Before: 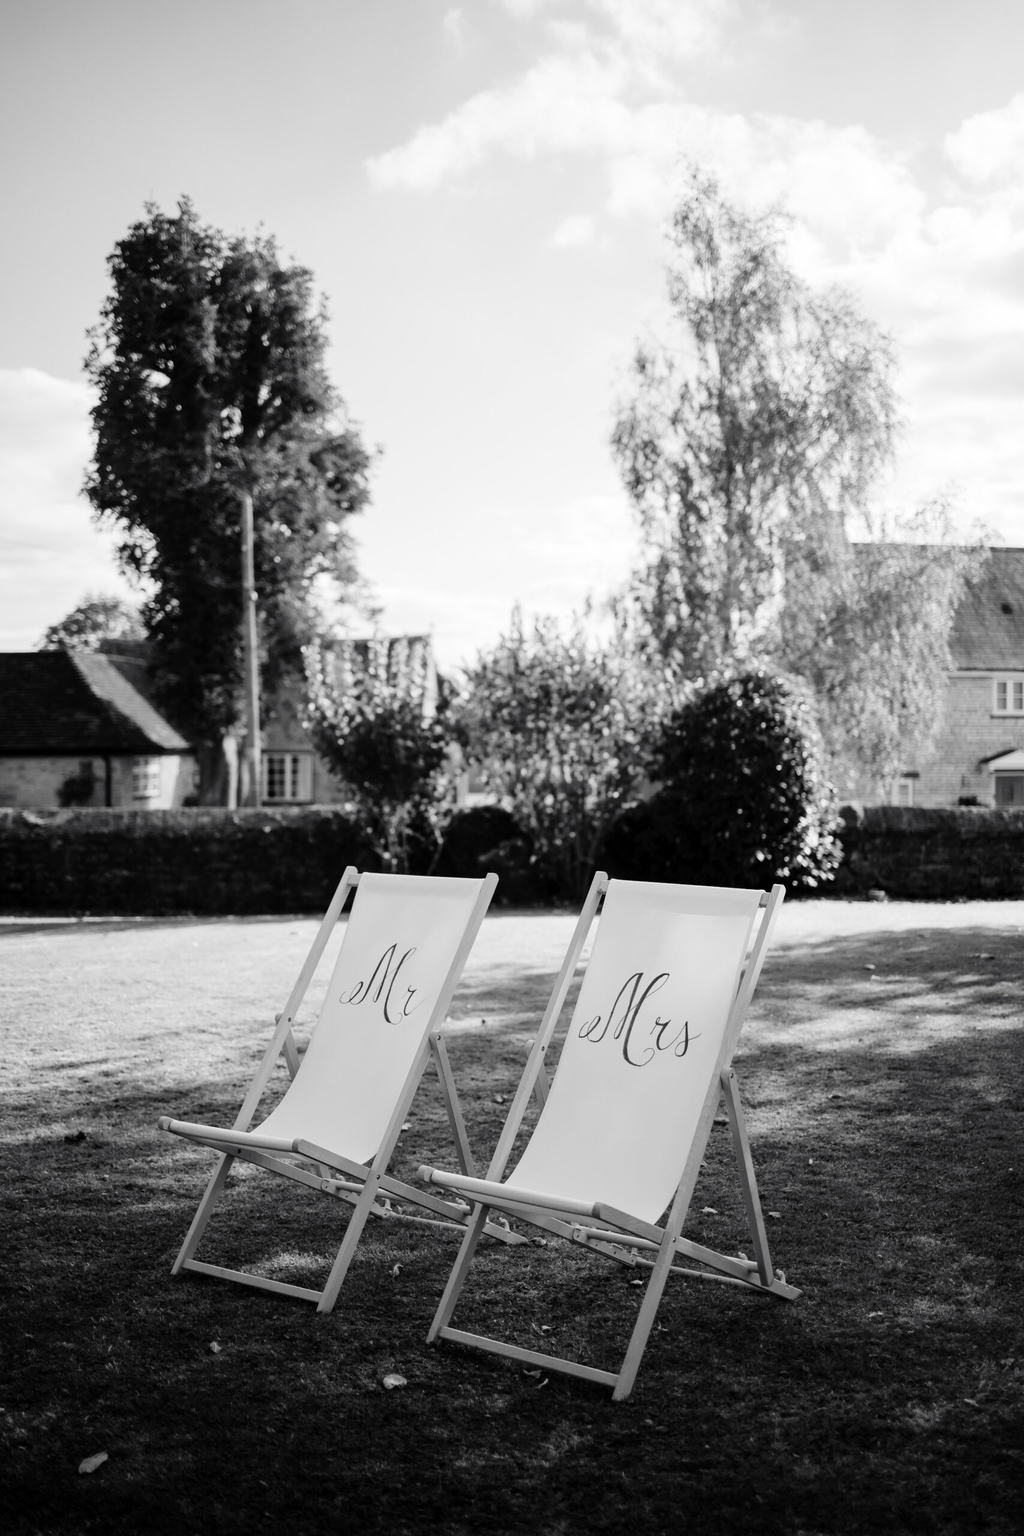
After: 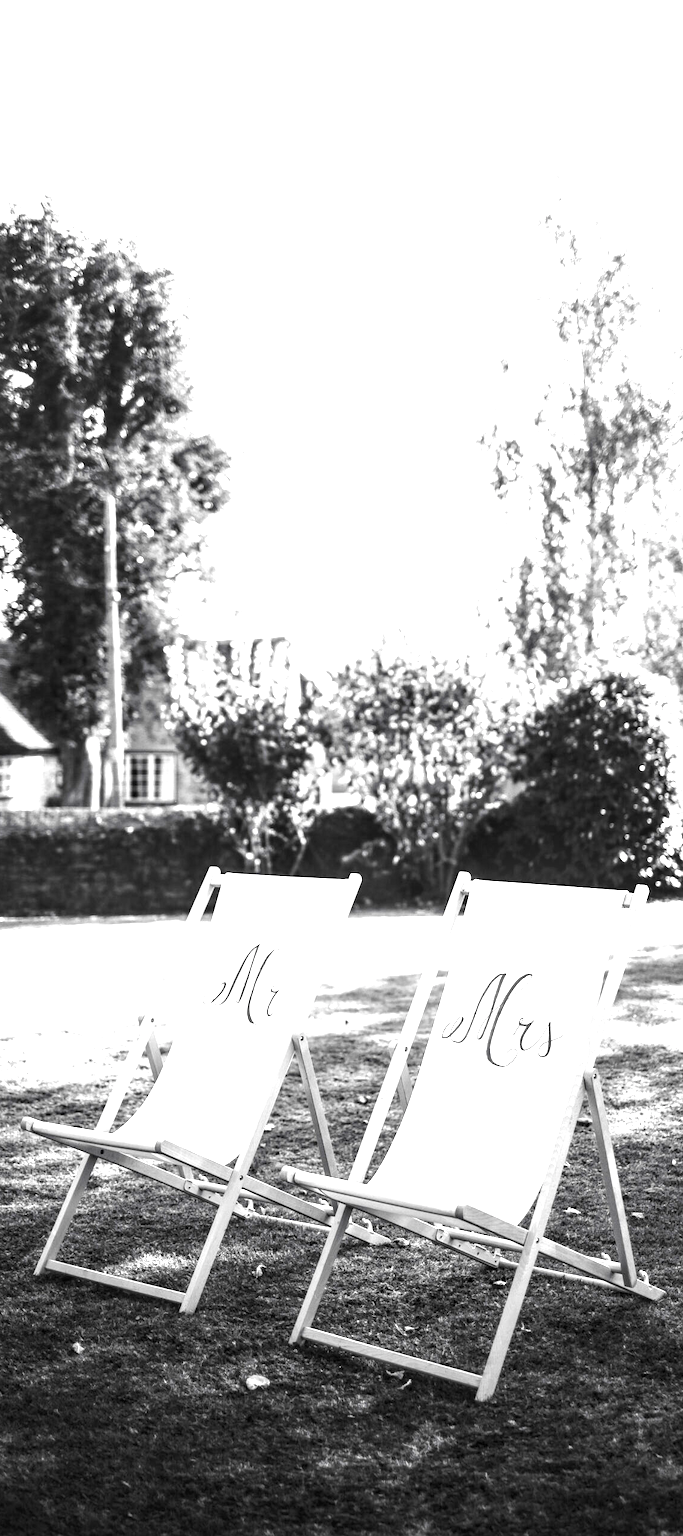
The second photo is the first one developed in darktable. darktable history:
crop and rotate: left 13.418%, right 19.914%
exposure: black level correction 0, exposure 1.564 EV, compensate highlight preservation false
local contrast: detail 142%
